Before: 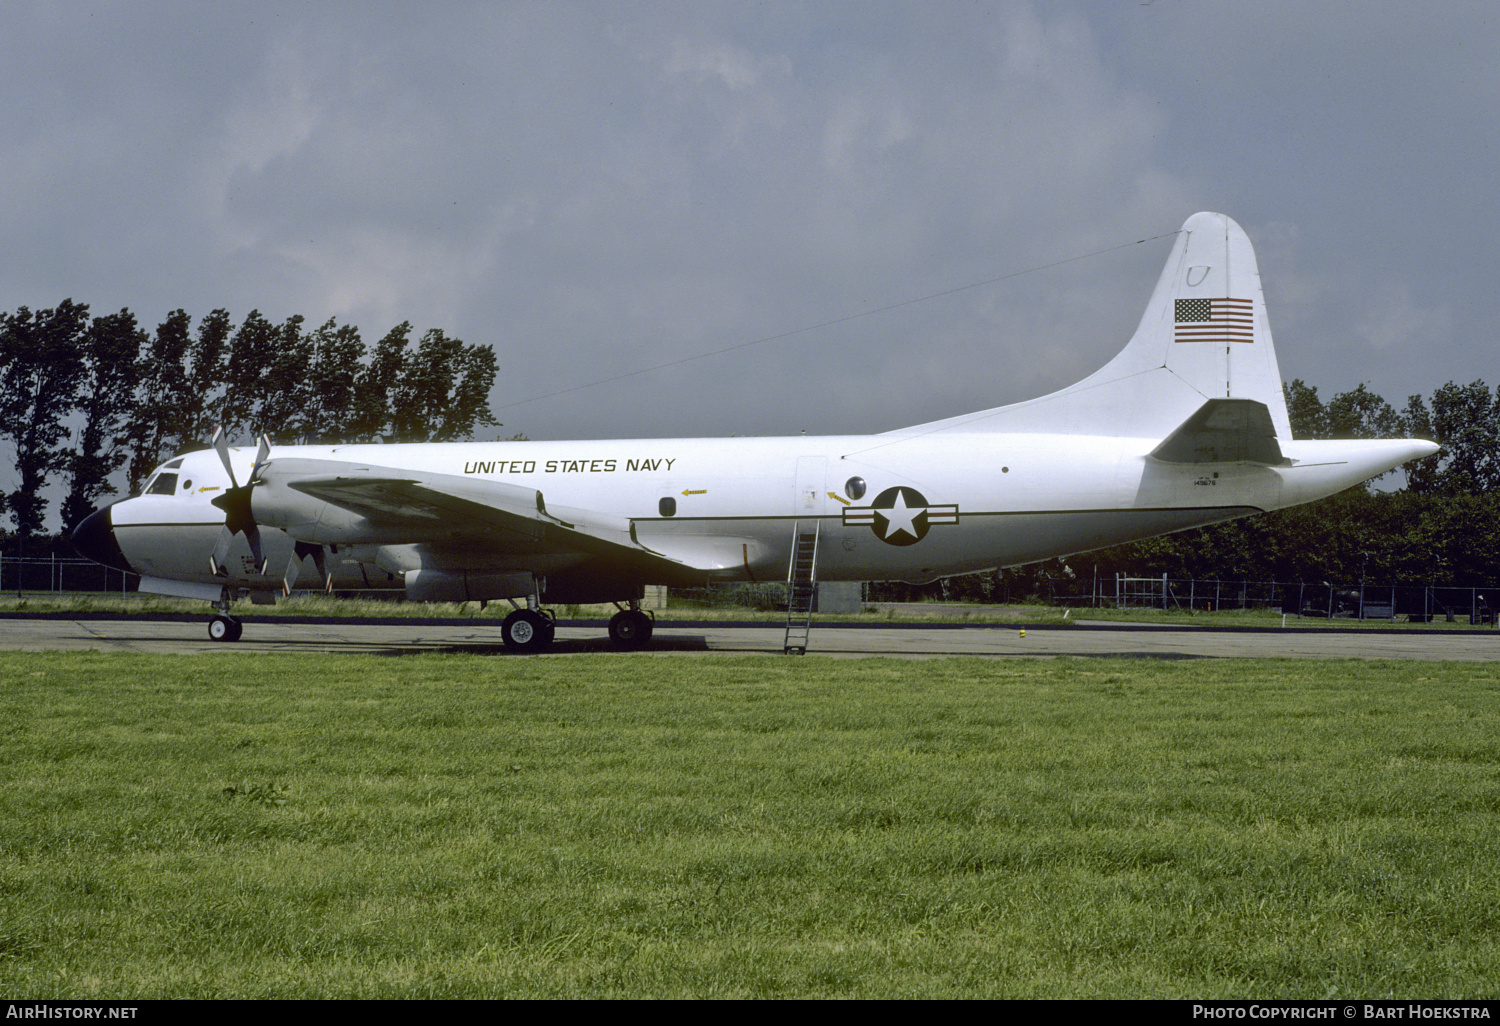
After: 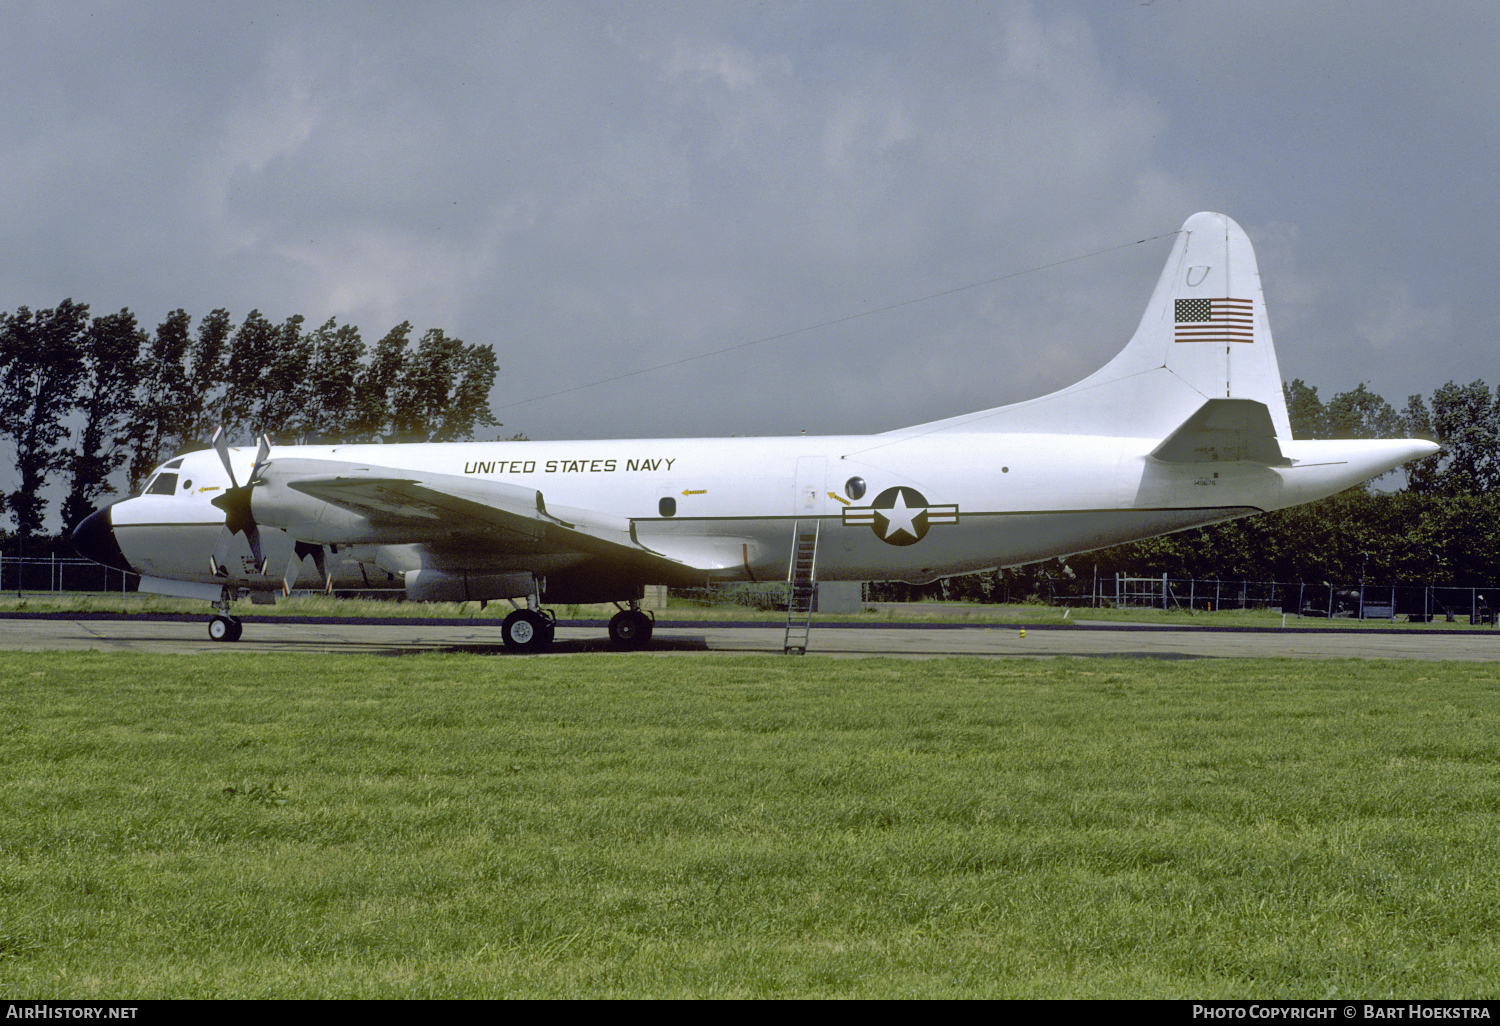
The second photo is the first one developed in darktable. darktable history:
tone equalizer: -8 EV -0.51 EV, -7 EV -0.33 EV, -6 EV -0.121 EV, -5 EV 0.42 EV, -4 EV 0.95 EV, -3 EV 0.799 EV, -2 EV -0.007 EV, -1 EV 0.125 EV, +0 EV -0.017 EV
